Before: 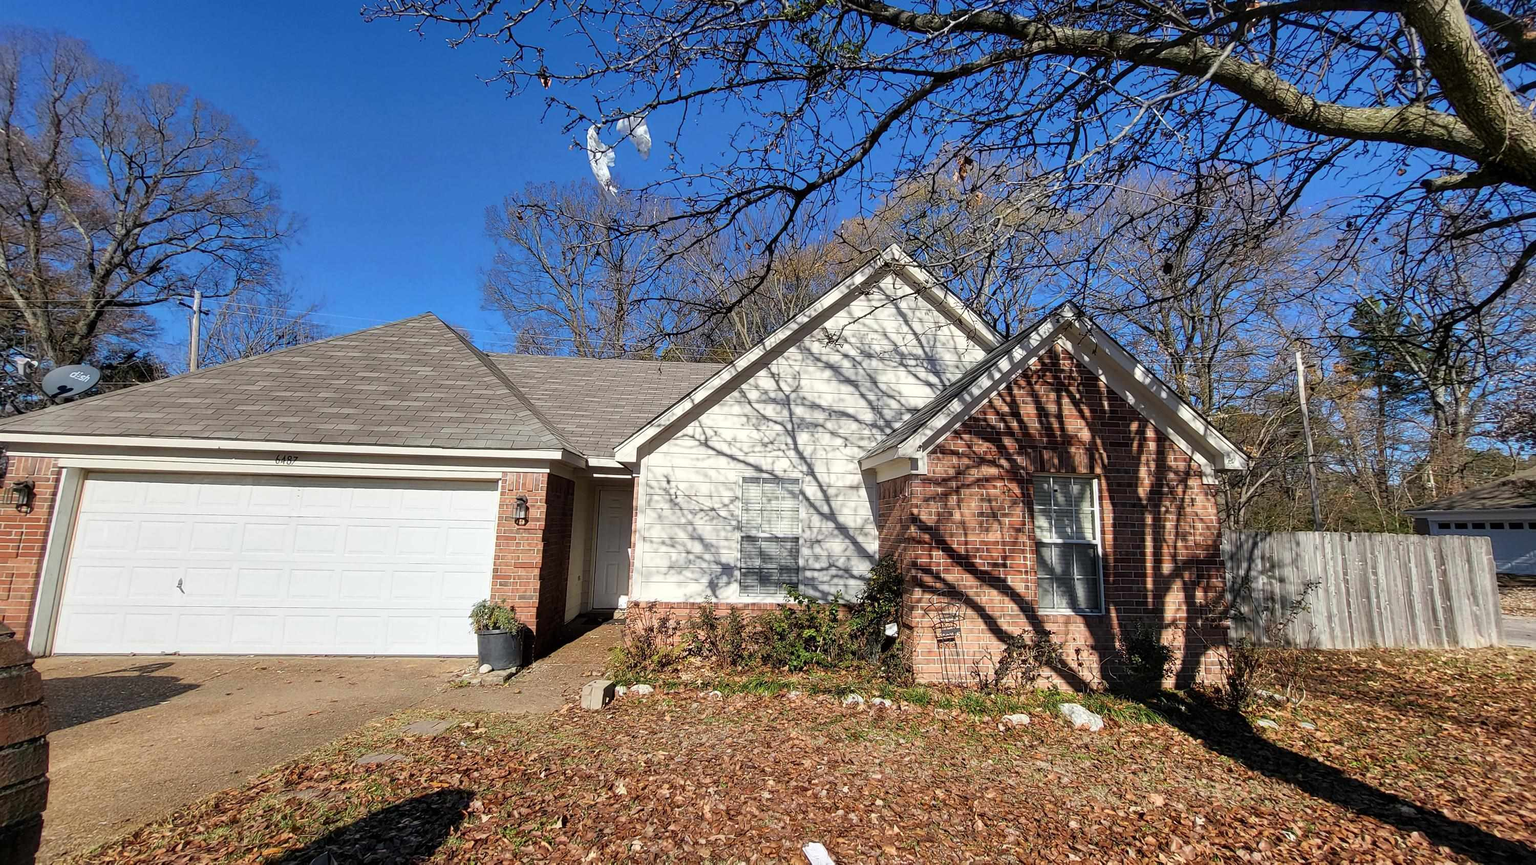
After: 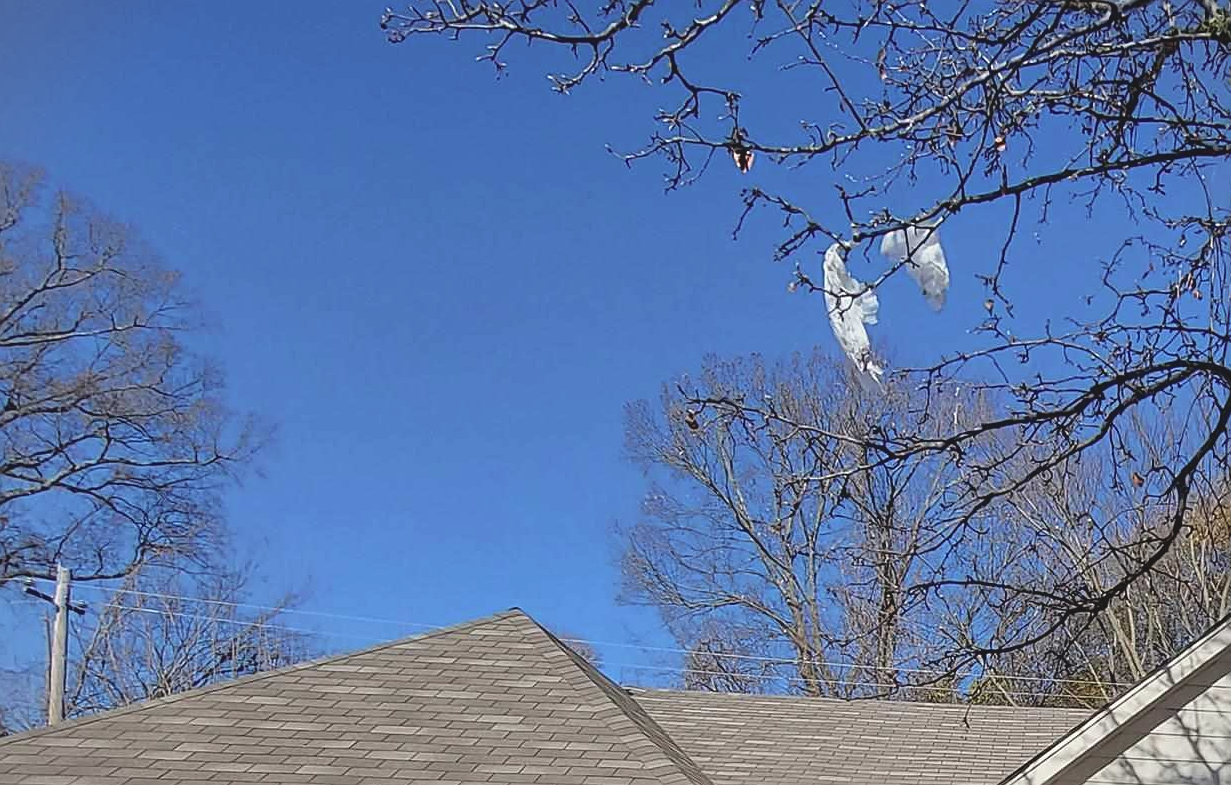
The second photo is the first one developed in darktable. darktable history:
contrast brightness saturation: contrast -0.147, brightness 0.043, saturation -0.132
crop and rotate: left 10.795%, top 0.108%, right 48.169%, bottom 53.38%
sharpen: on, module defaults
vignetting: fall-off start 97.4%, fall-off radius 79.39%, width/height ratio 1.12, unbound false
